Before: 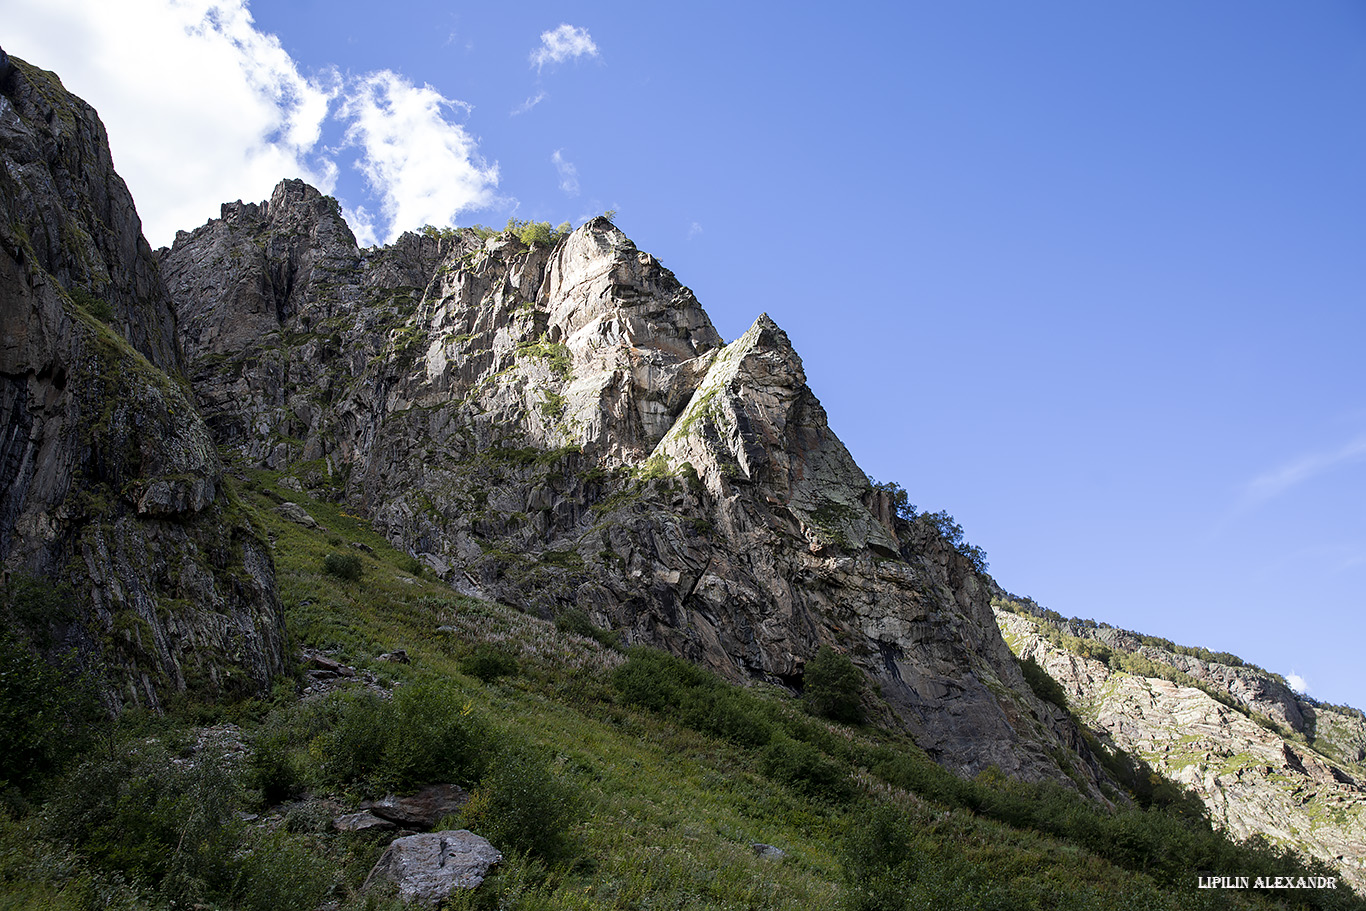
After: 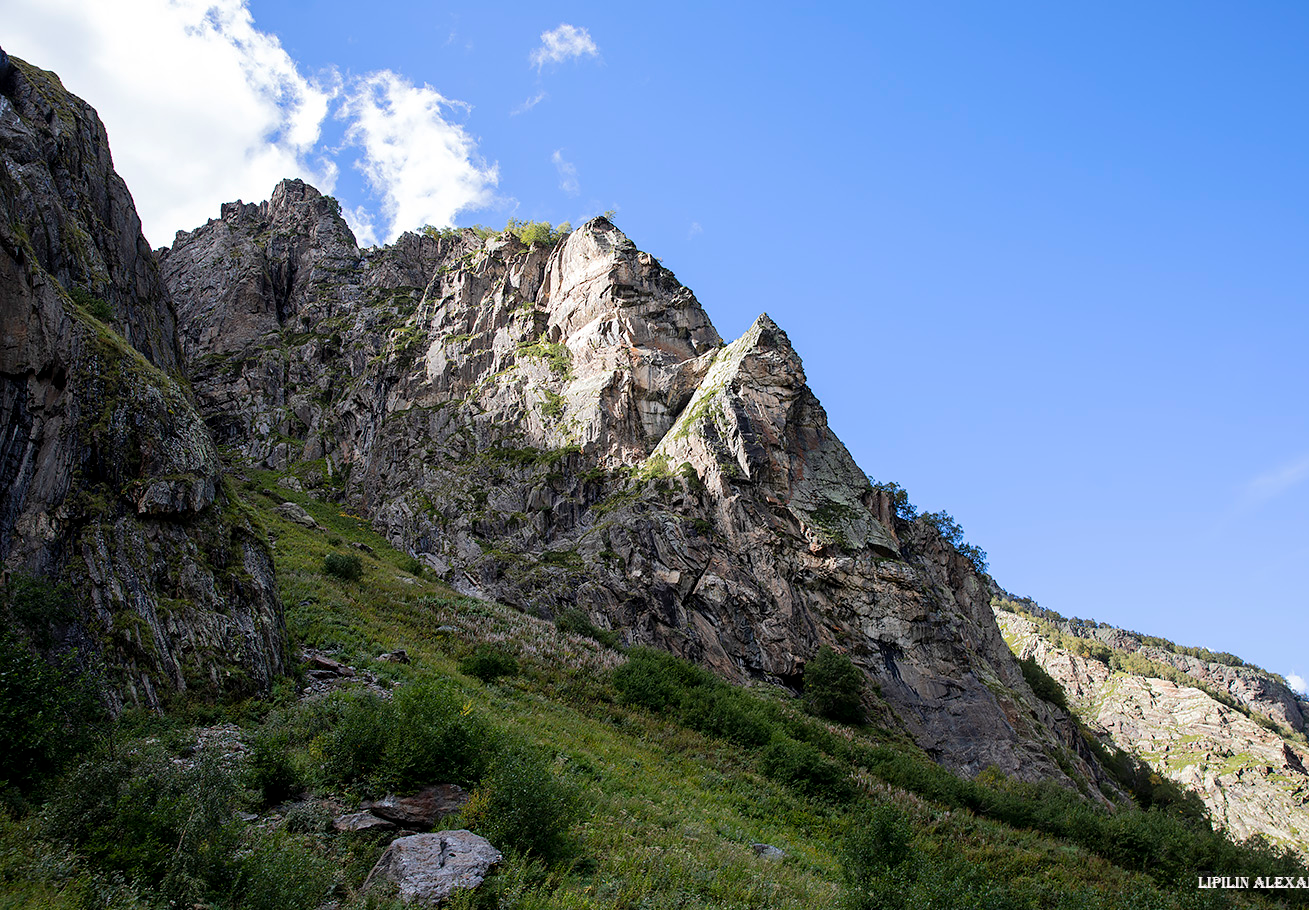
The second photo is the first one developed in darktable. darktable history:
crop: right 4.126%, bottom 0.031%
base curve: curves: ch0 [(0, 0) (0.262, 0.32) (0.722, 0.705) (1, 1)]
